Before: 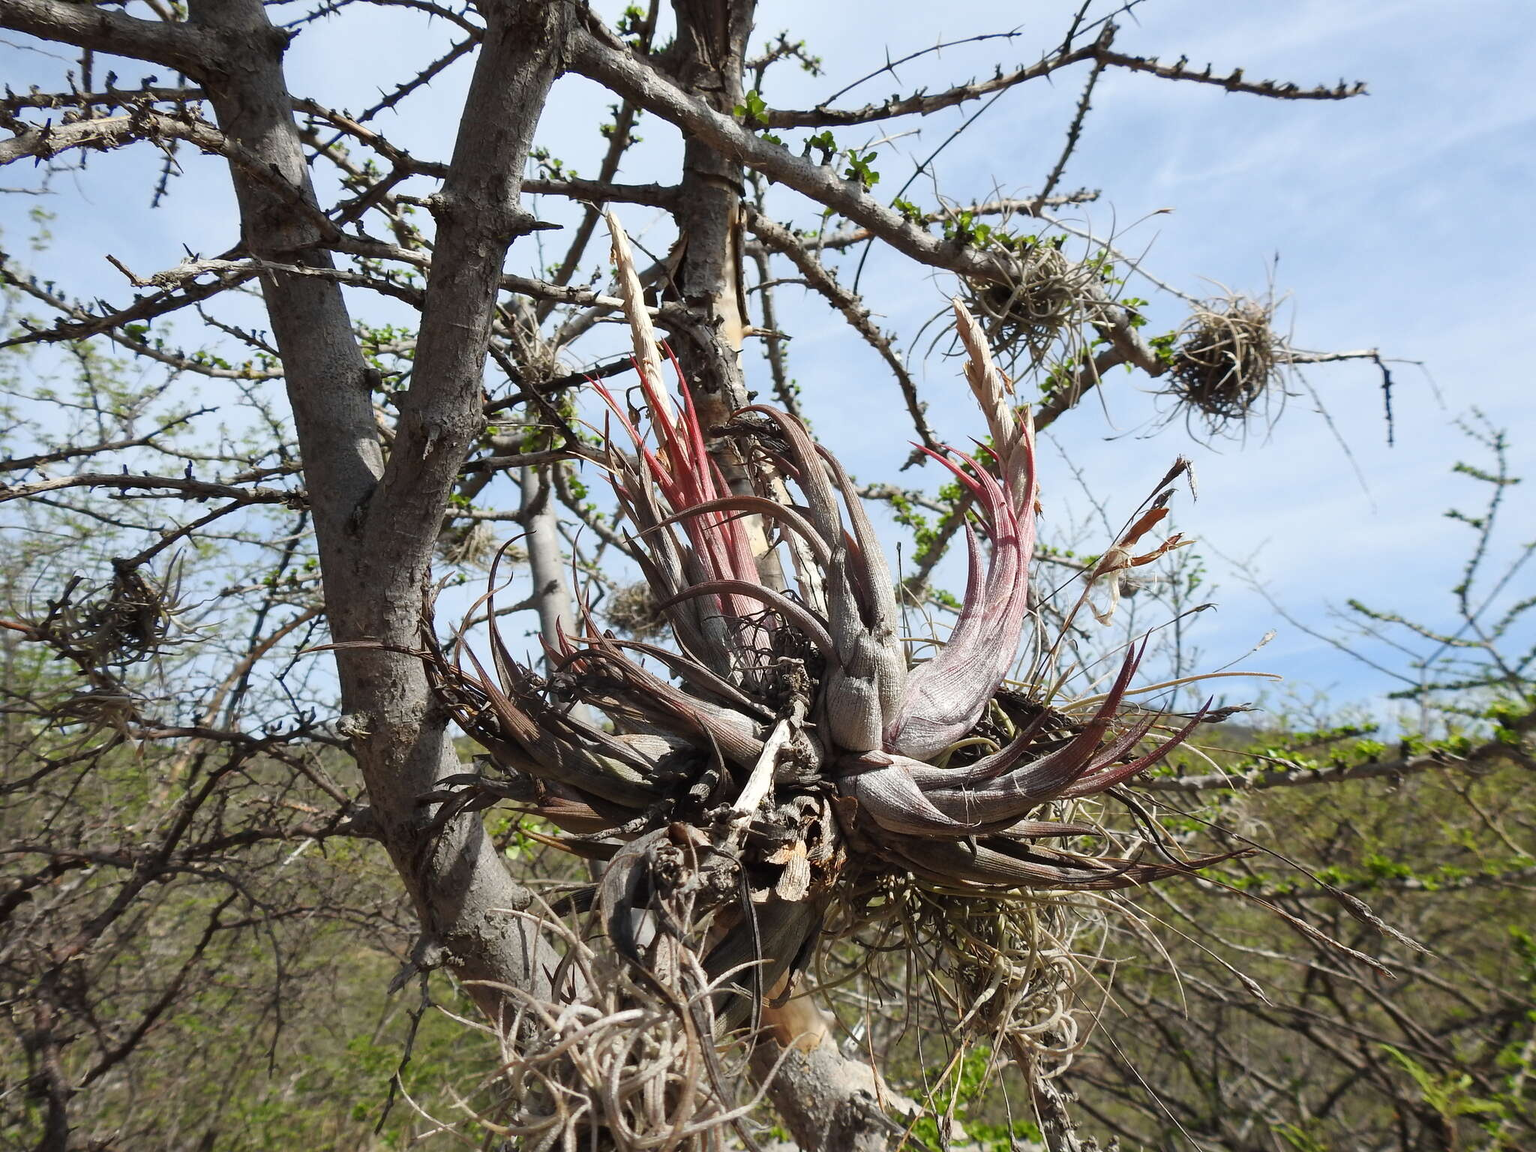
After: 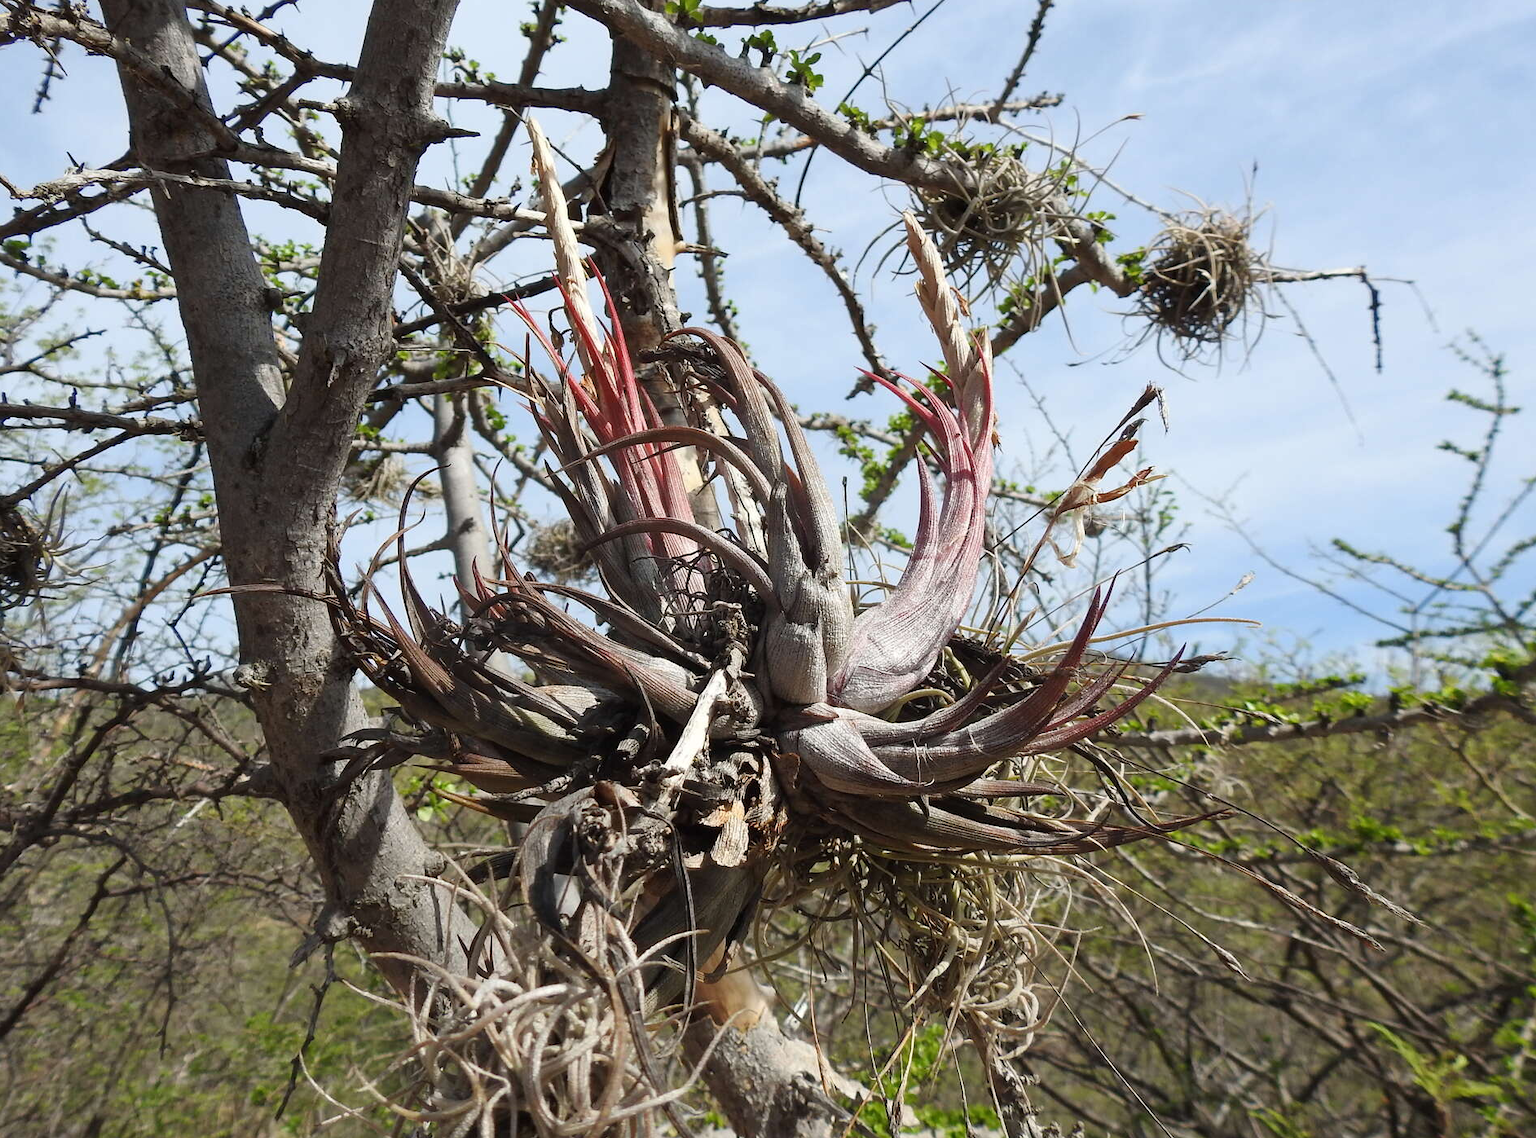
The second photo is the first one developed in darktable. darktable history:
crop and rotate: left 7.955%, top 8.994%
